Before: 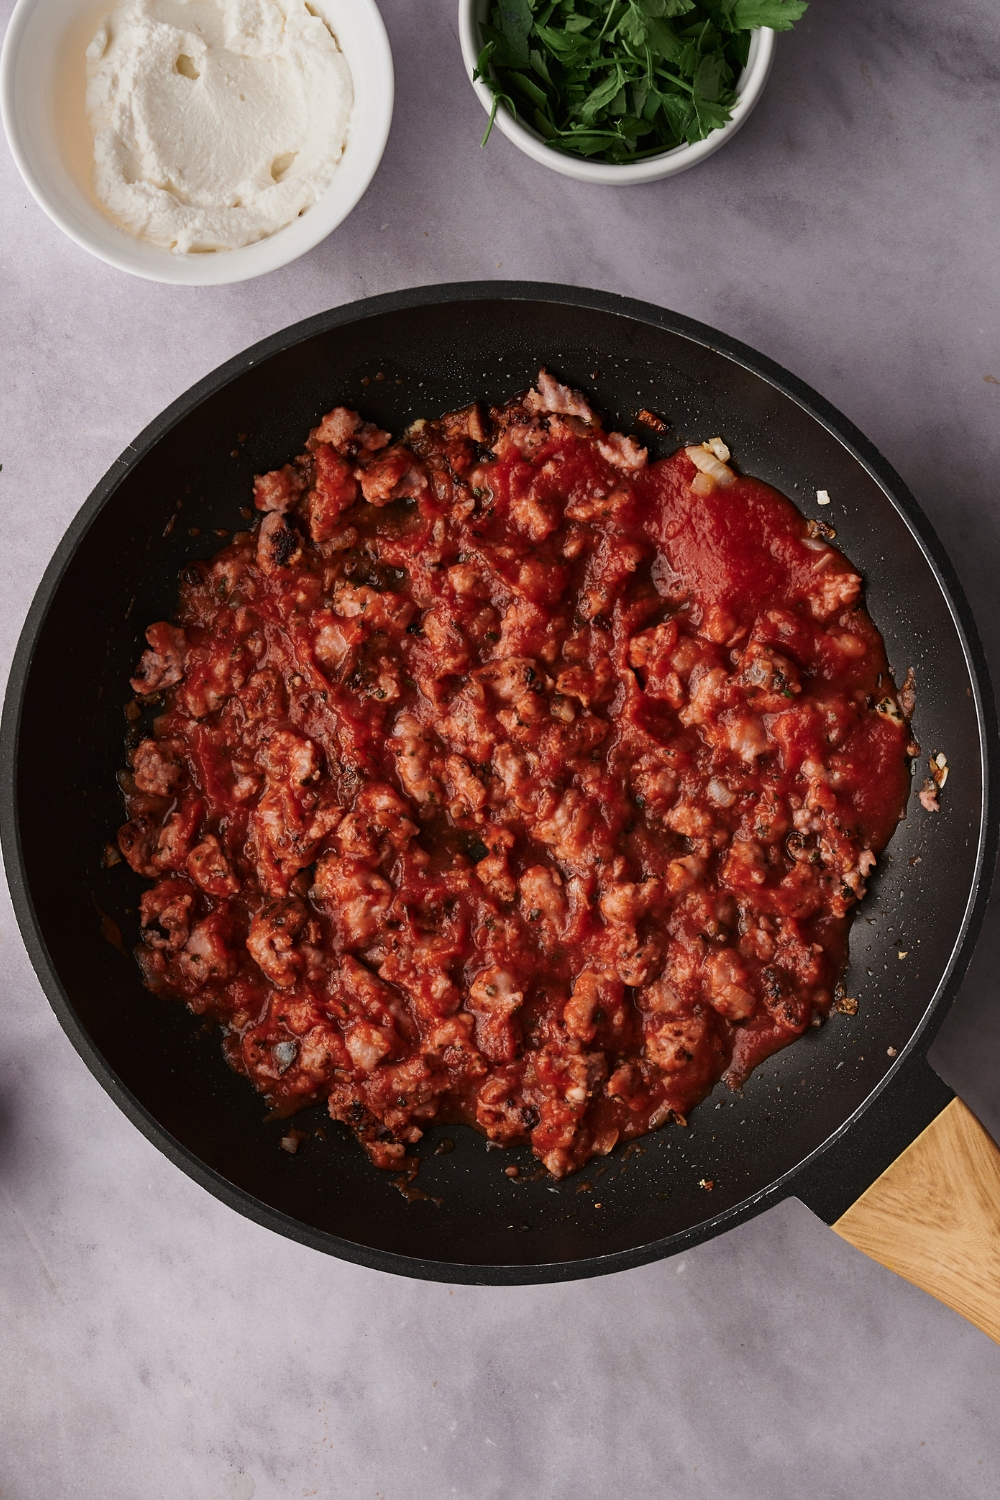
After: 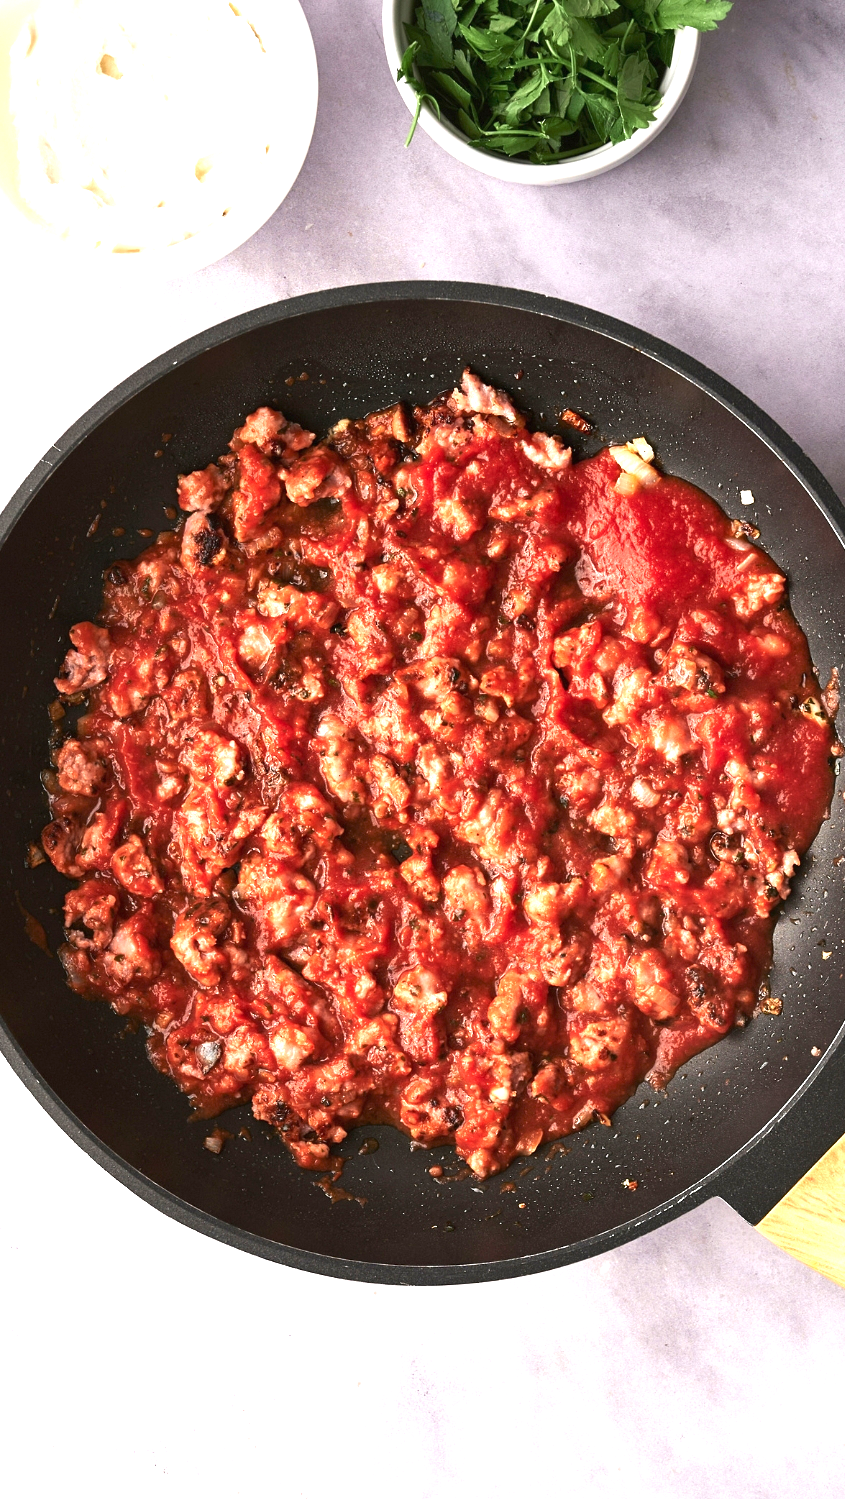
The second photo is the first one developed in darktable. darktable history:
exposure: black level correction 0, exposure 1.744 EV, compensate exposure bias true, compensate highlight preservation false
crop: left 7.645%, right 7.825%
